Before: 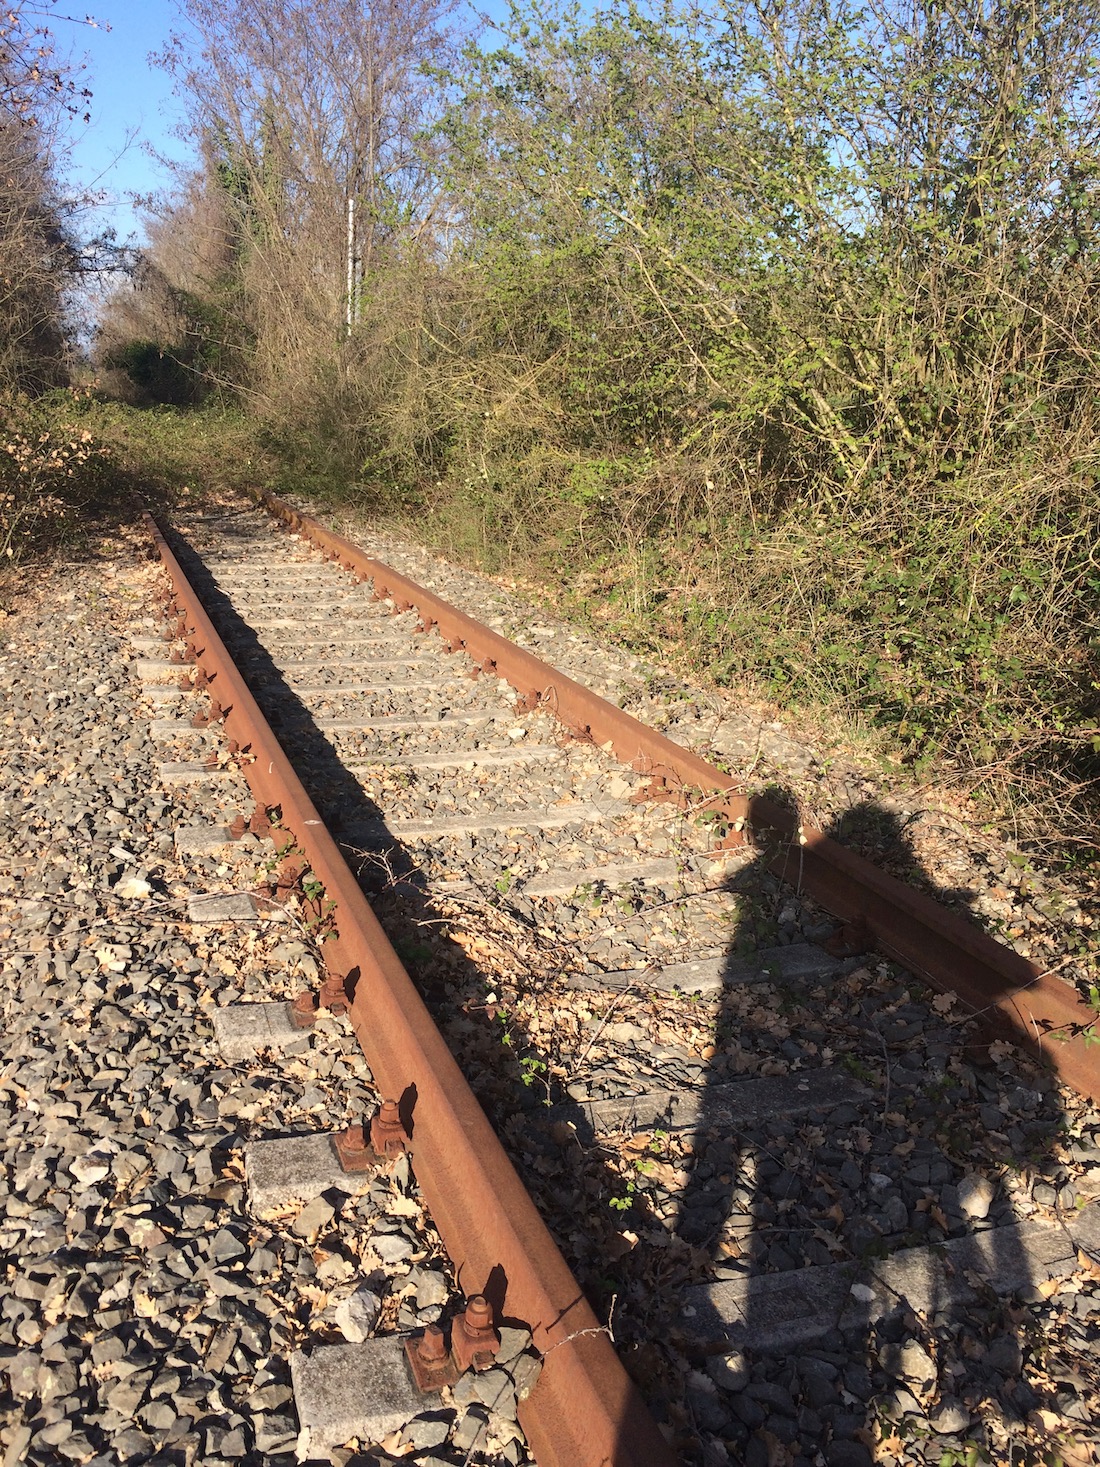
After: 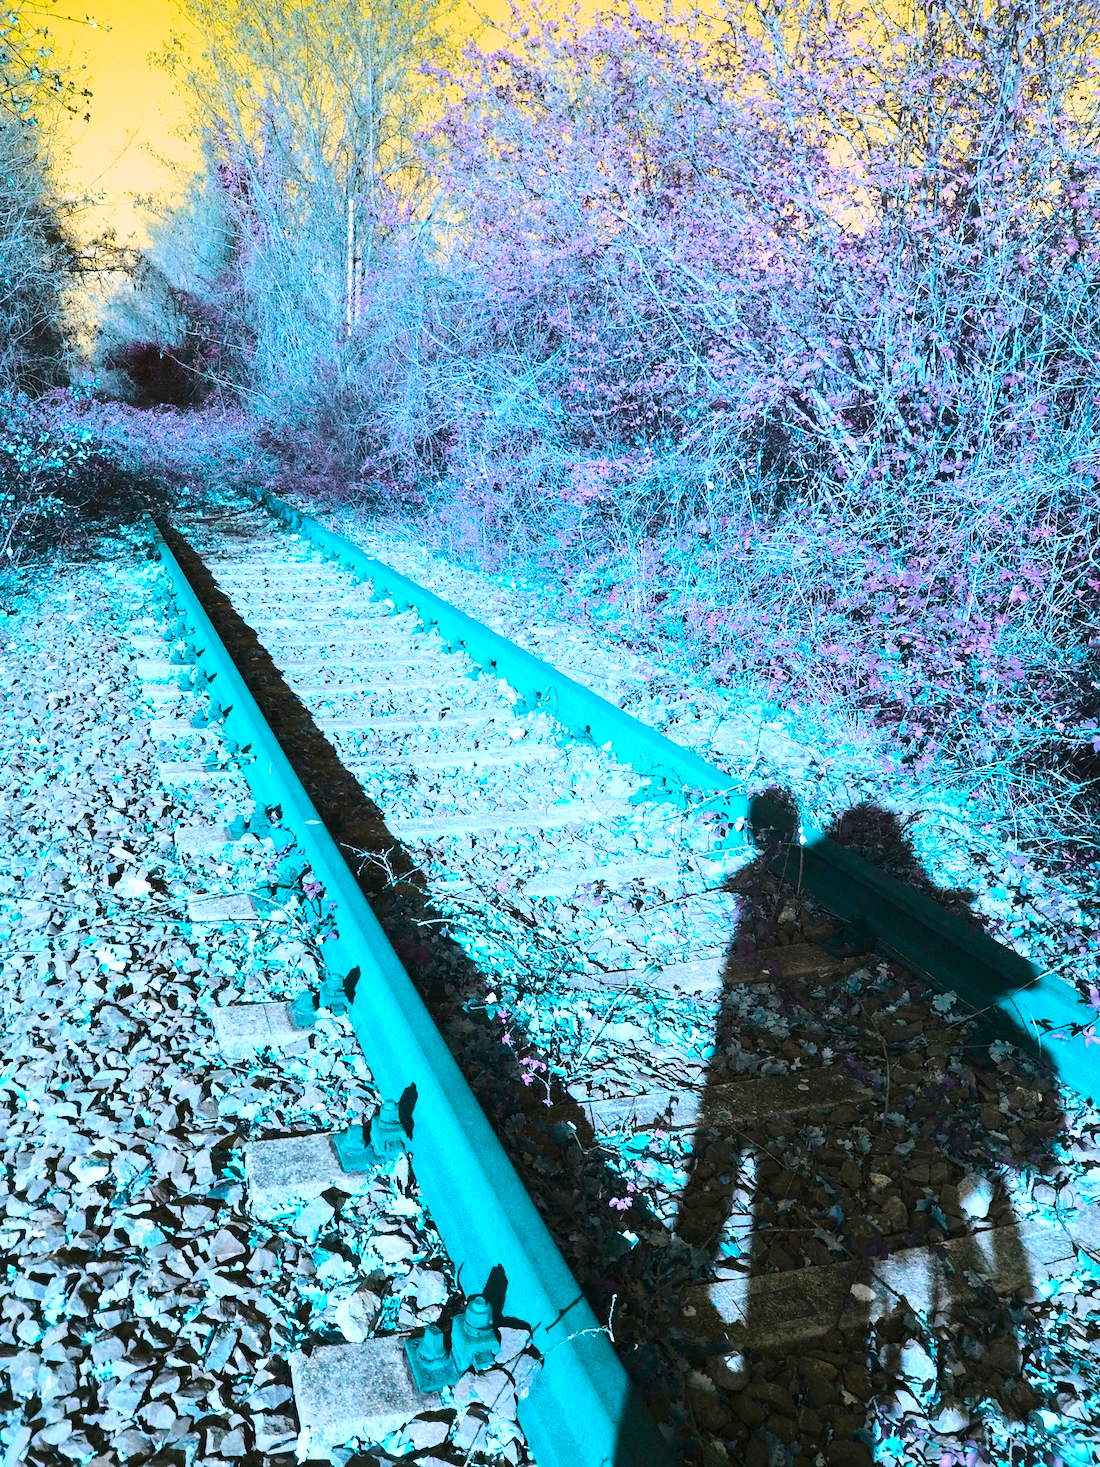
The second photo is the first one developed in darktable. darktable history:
color balance rgb: hue shift 180°, global vibrance 50%, contrast 0.32%
base curve: curves: ch0 [(0, 0) (0.028, 0.03) (0.121, 0.232) (0.46, 0.748) (0.859, 0.968) (1, 1)]
